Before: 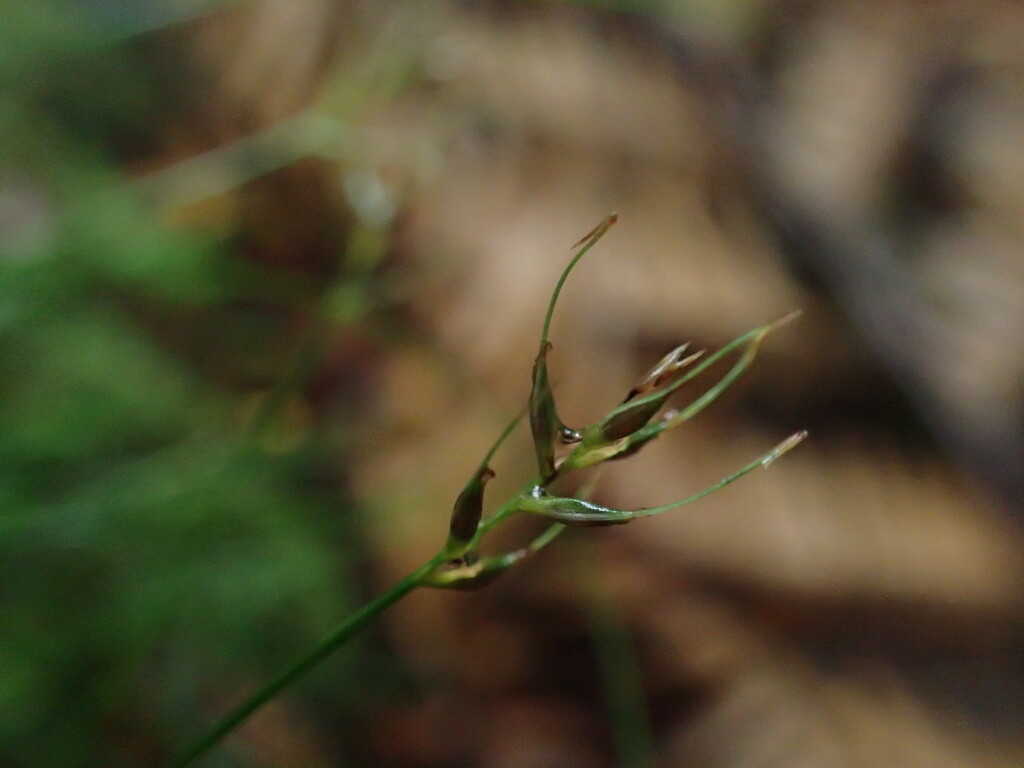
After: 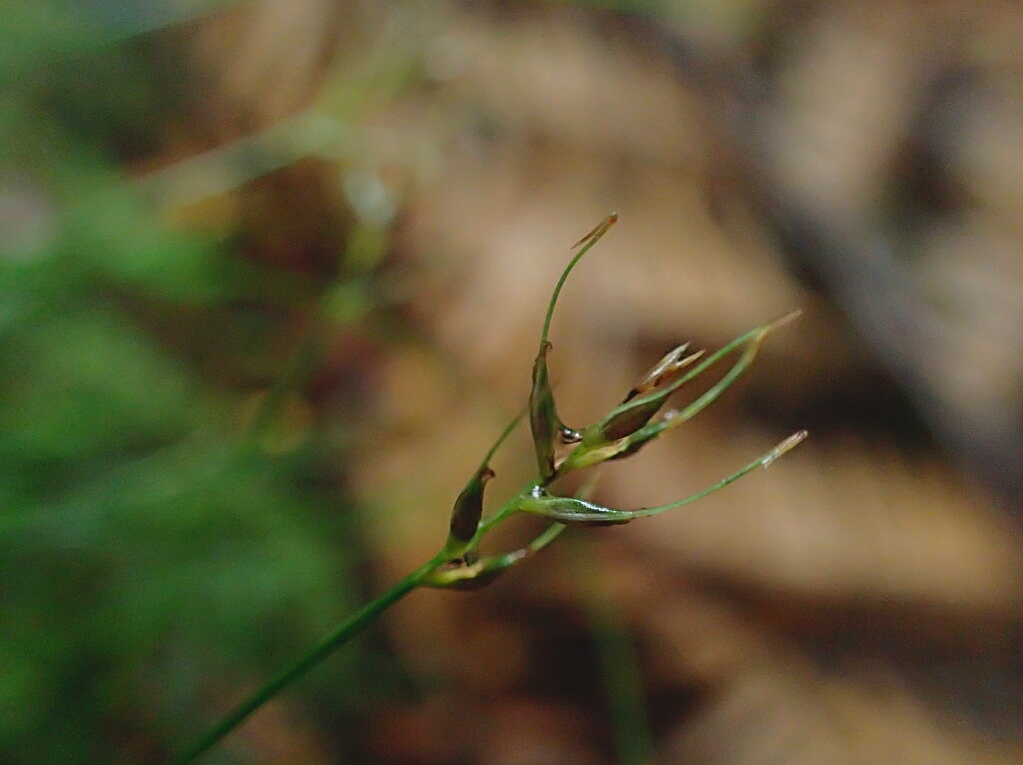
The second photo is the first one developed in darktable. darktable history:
crop: top 0.067%, bottom 0.196%
sharpen: on, module defaults
contrast brightness saturation: contrast -0.097, brightness 0.044, saturation 0.08
